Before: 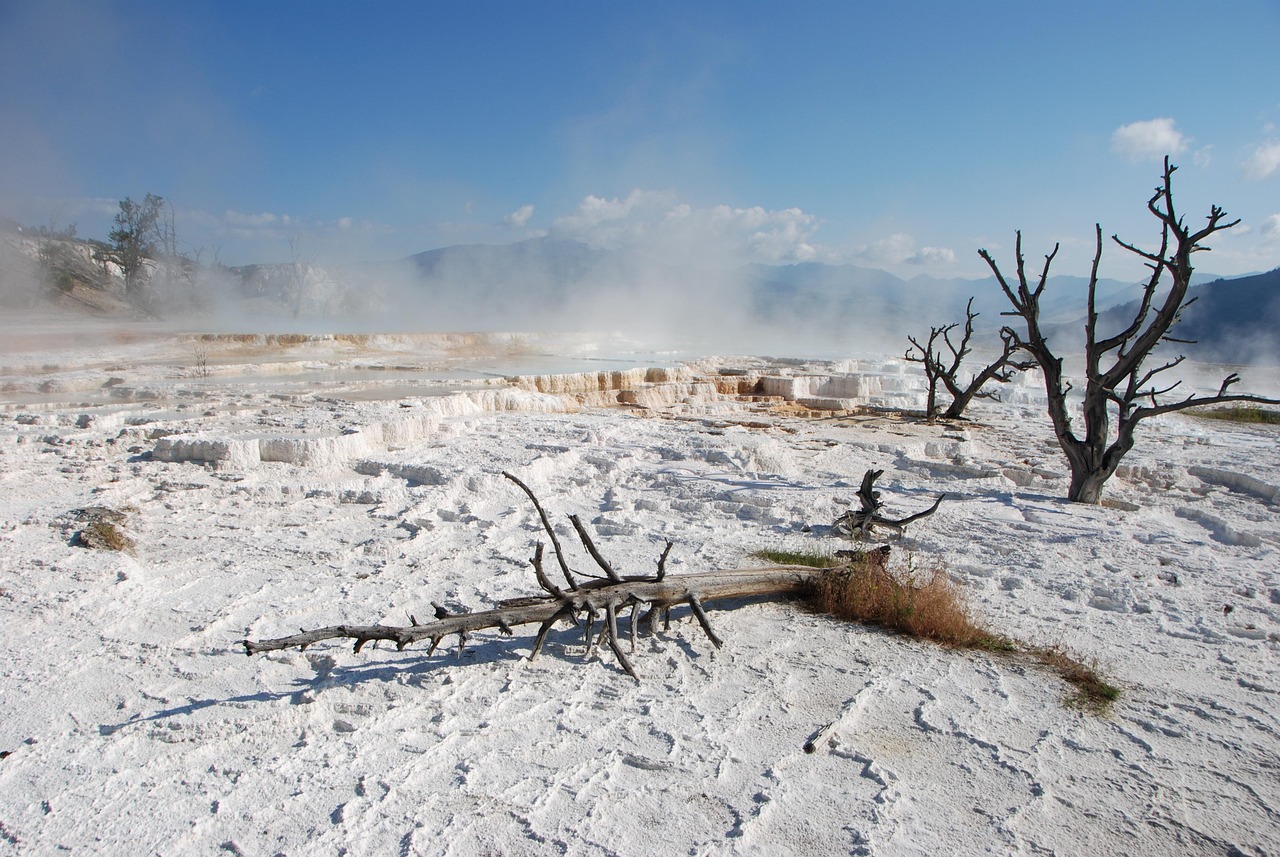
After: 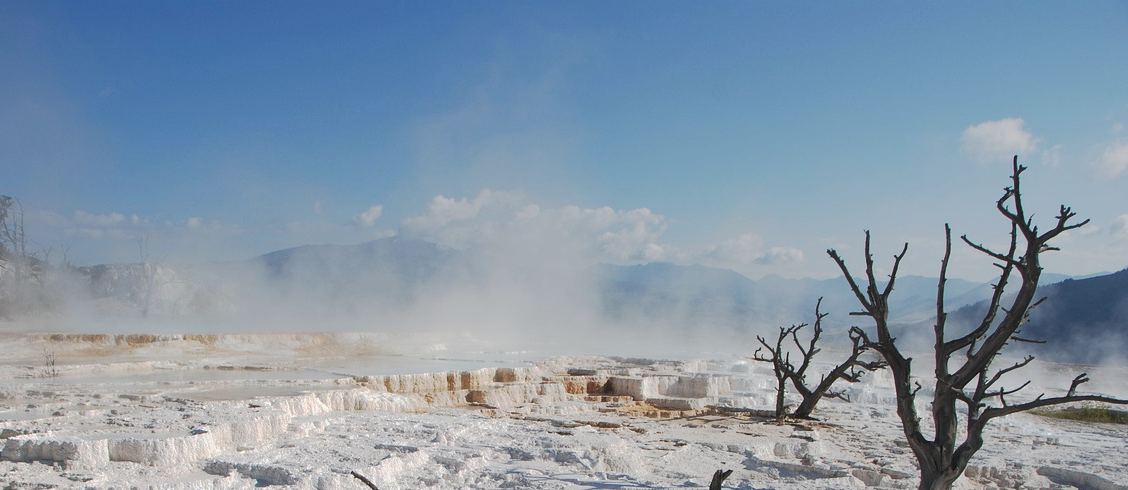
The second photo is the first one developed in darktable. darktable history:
white balance: red 1, blue 1
crop and rotate: left 11.812%, bottom 42.776%
tone curve: curves: ch0 [(0, 0) (0.003, 0.08) (0.011, 0.088) (0.025, 0.104) (0.044, 0.122) (0.069, 0.141) (0.1, 0.161) (0.136, 0.181) (0.177, 0.209) (0.224, 0.246) (0.277, 0.293) (0.335, 0.343) (0.399, 0.399) (0.468, 0.464) (0.543, 0.54) (0.623, 0.616) (0.709, 0.694) (0.801, 0.757) (0.898, 0.821) (1, 1)], preserve colors none
